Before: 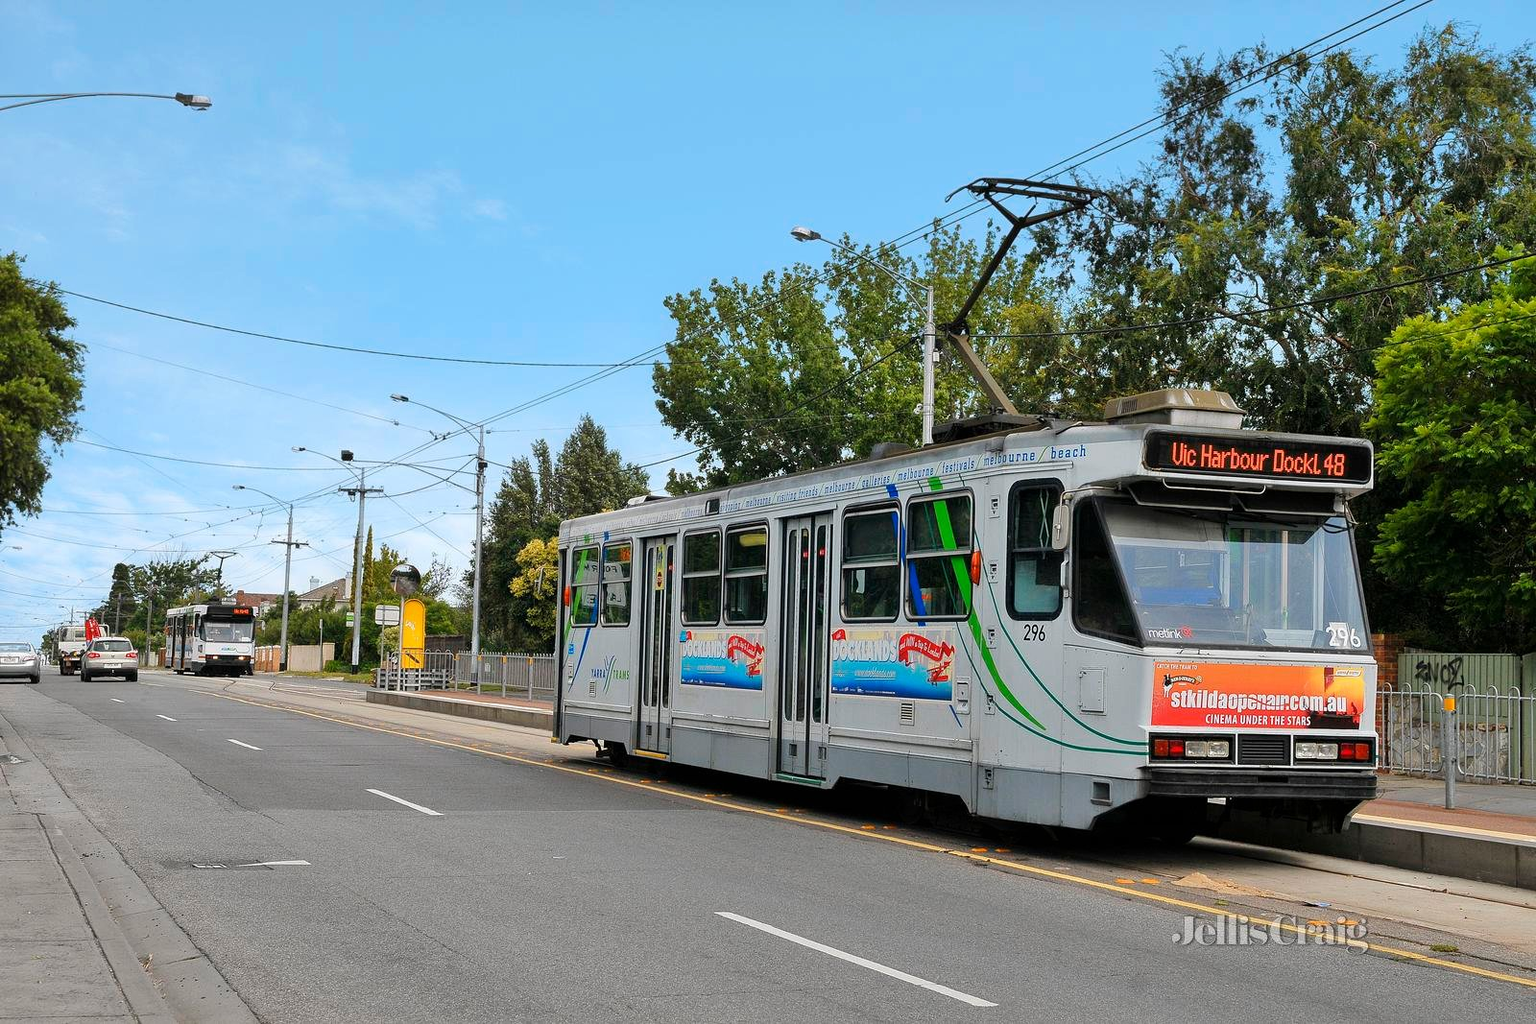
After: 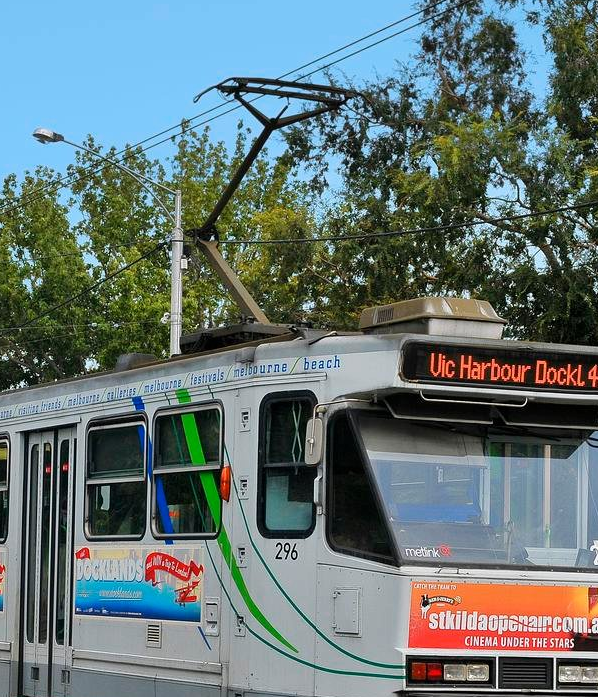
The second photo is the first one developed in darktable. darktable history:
crop and rotate: left 49.457%, top 10.133%, right 13.135%, bottom 24.536%
